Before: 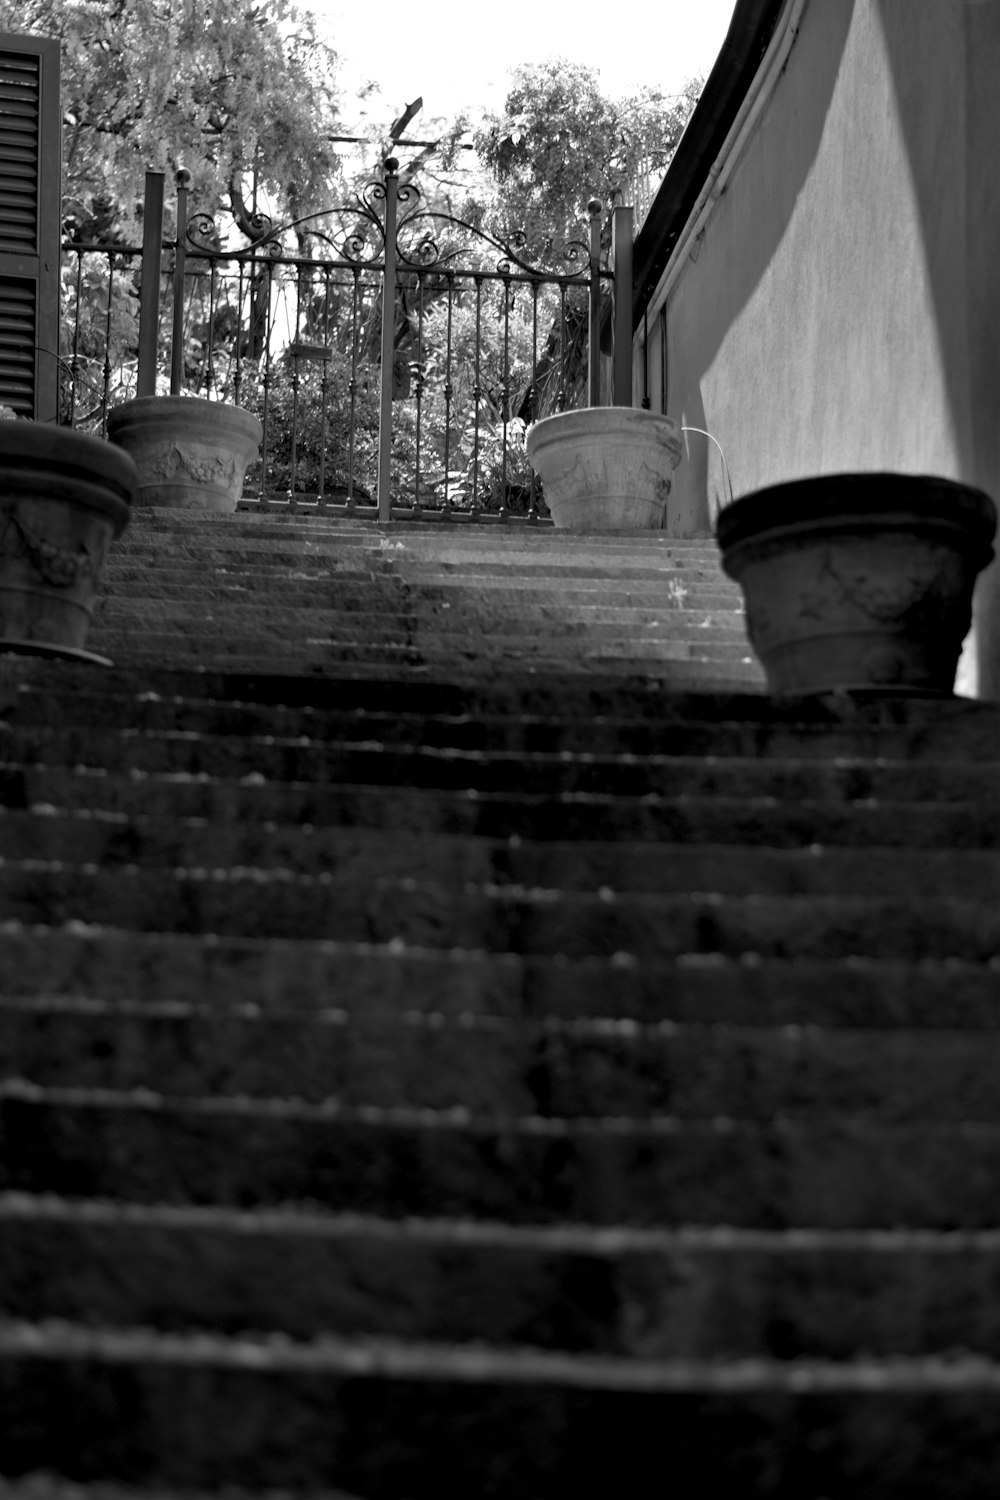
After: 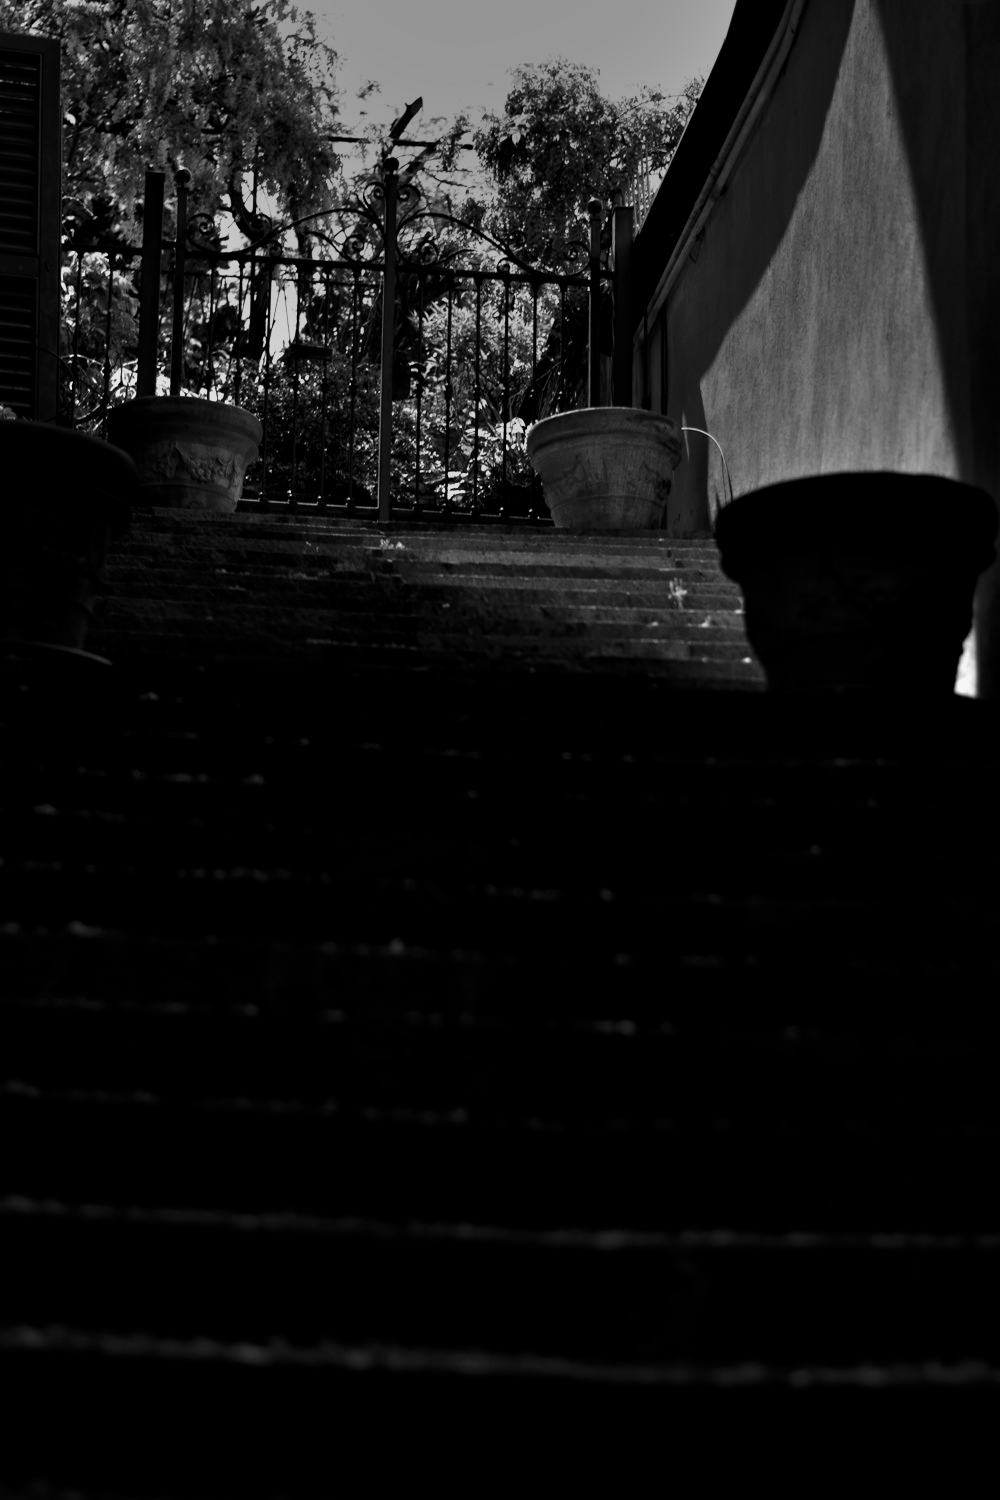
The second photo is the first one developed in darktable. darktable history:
shadows and highlights: soften with gaussian
filmic rgb: black relative exposure -7.65 EV, white relative exposure 4.56 EV, threshold 2.94 EV, hardness 3.61, preserve chrominance no, color science v3 (2019), use custom middle-gray values true, iterations of high-quality reconstruction 10, enable highlight reconstruction true
contrast brightness saturation: contrast 0.018, brightness -0.987, saturation -1
